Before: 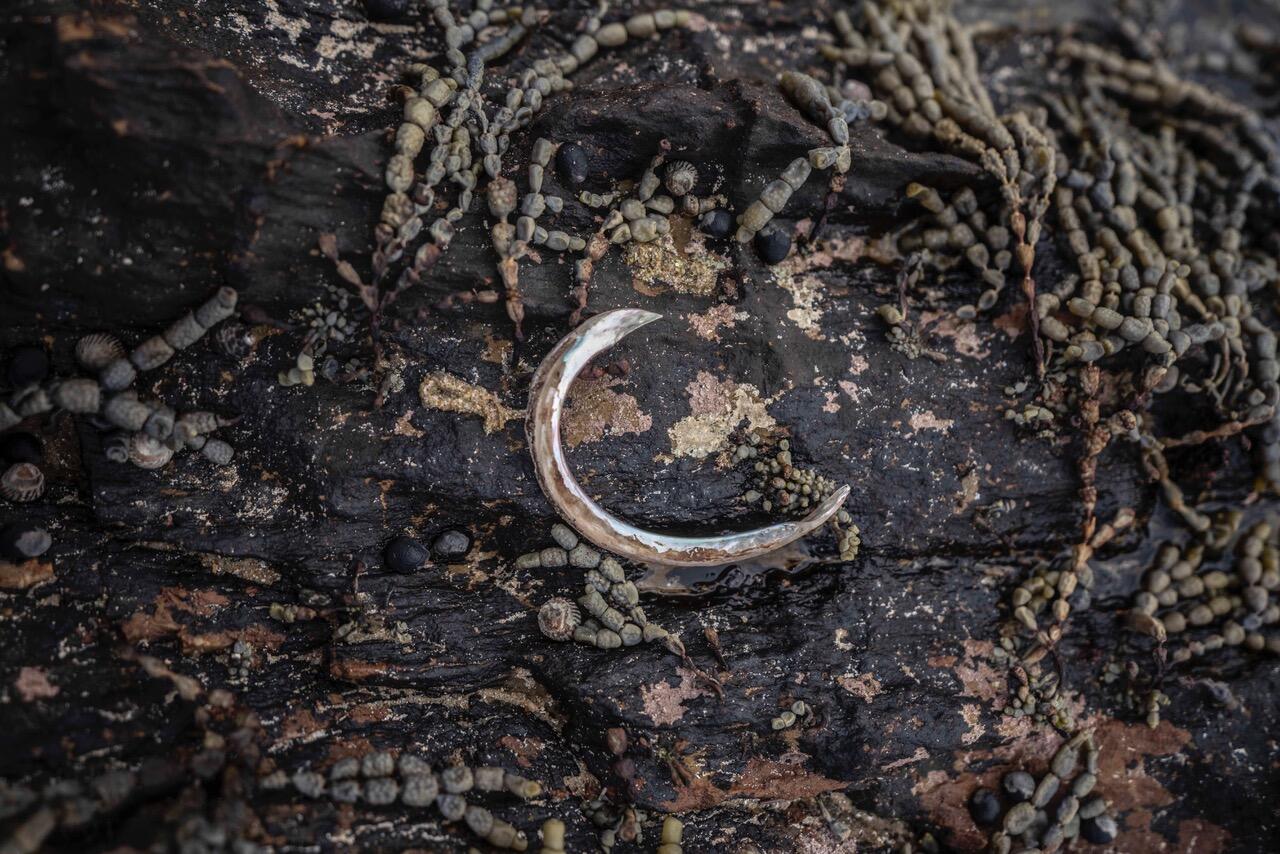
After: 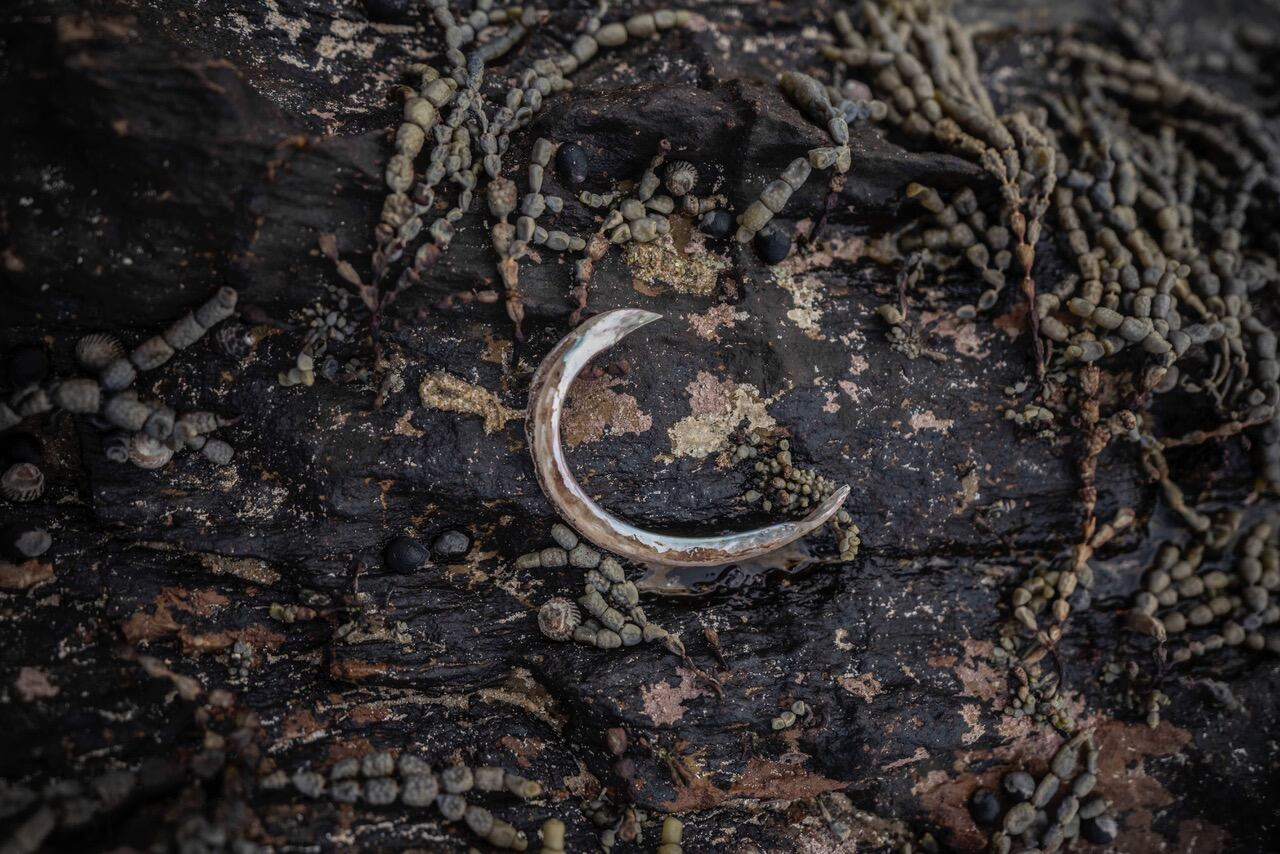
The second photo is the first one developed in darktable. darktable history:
exposure: exposure -0.321 EV, compensate highlight preservation false
vignetting: on, module defaults
